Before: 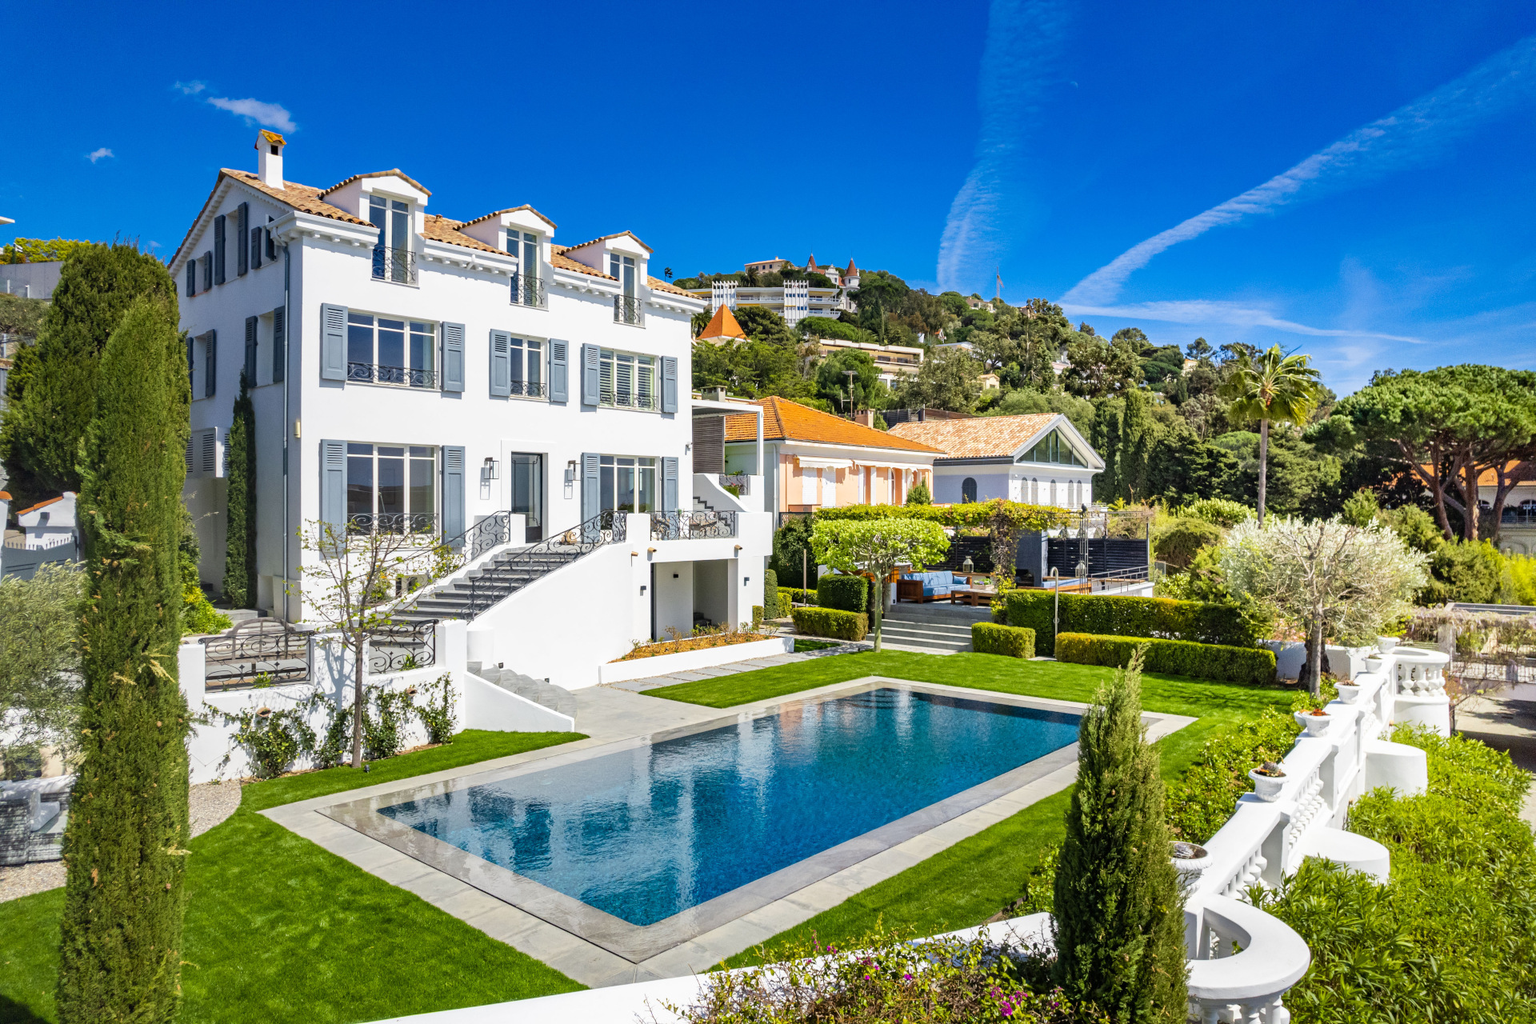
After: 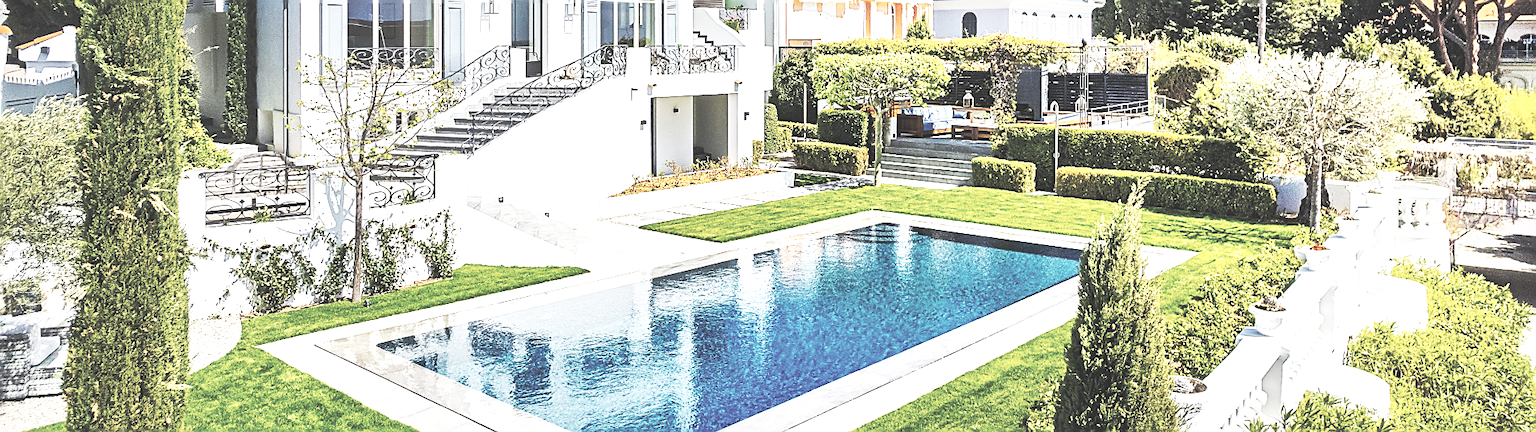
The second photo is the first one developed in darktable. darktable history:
sharpen: radius 1.405, amount 1.245, threshold 0.685
crop: top 45.517%, bottom 12.241%
base curve: curves: ch0 [(0, 0.015) (0.085, 0.116) (0.134, 0.298) (0.19, 0.545) (0.296, 0.764) (0.599, 0.982) (1, 1)], preserve colors none
contrast brightness saturation: brightness 0.183, saturation -0.485
local contrast: mode bilateral grid, contrast 21, coarseness 49, detail 149%, midtone range 0.2
